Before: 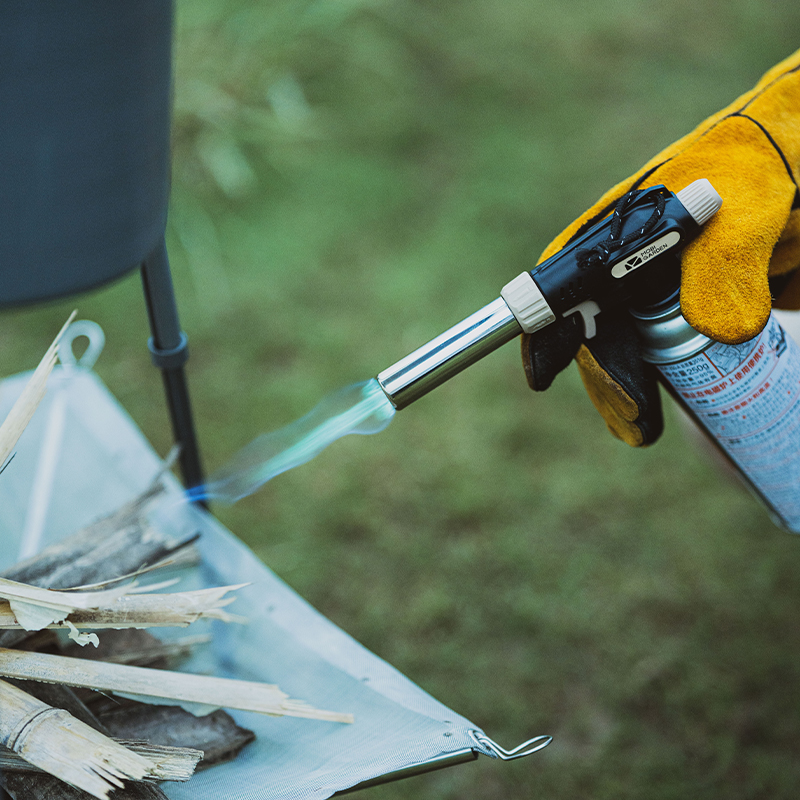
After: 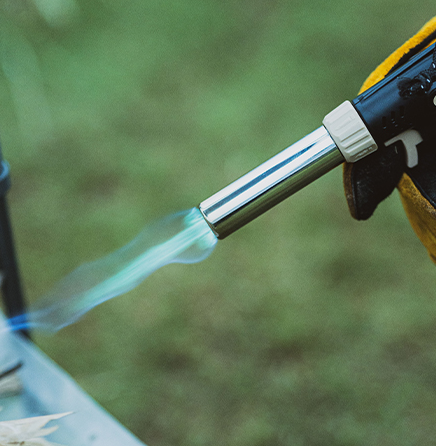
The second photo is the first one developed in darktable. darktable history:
crop and rotate: left 22.284%, top 21.584%, right 23.137%, bottom 22.594%
